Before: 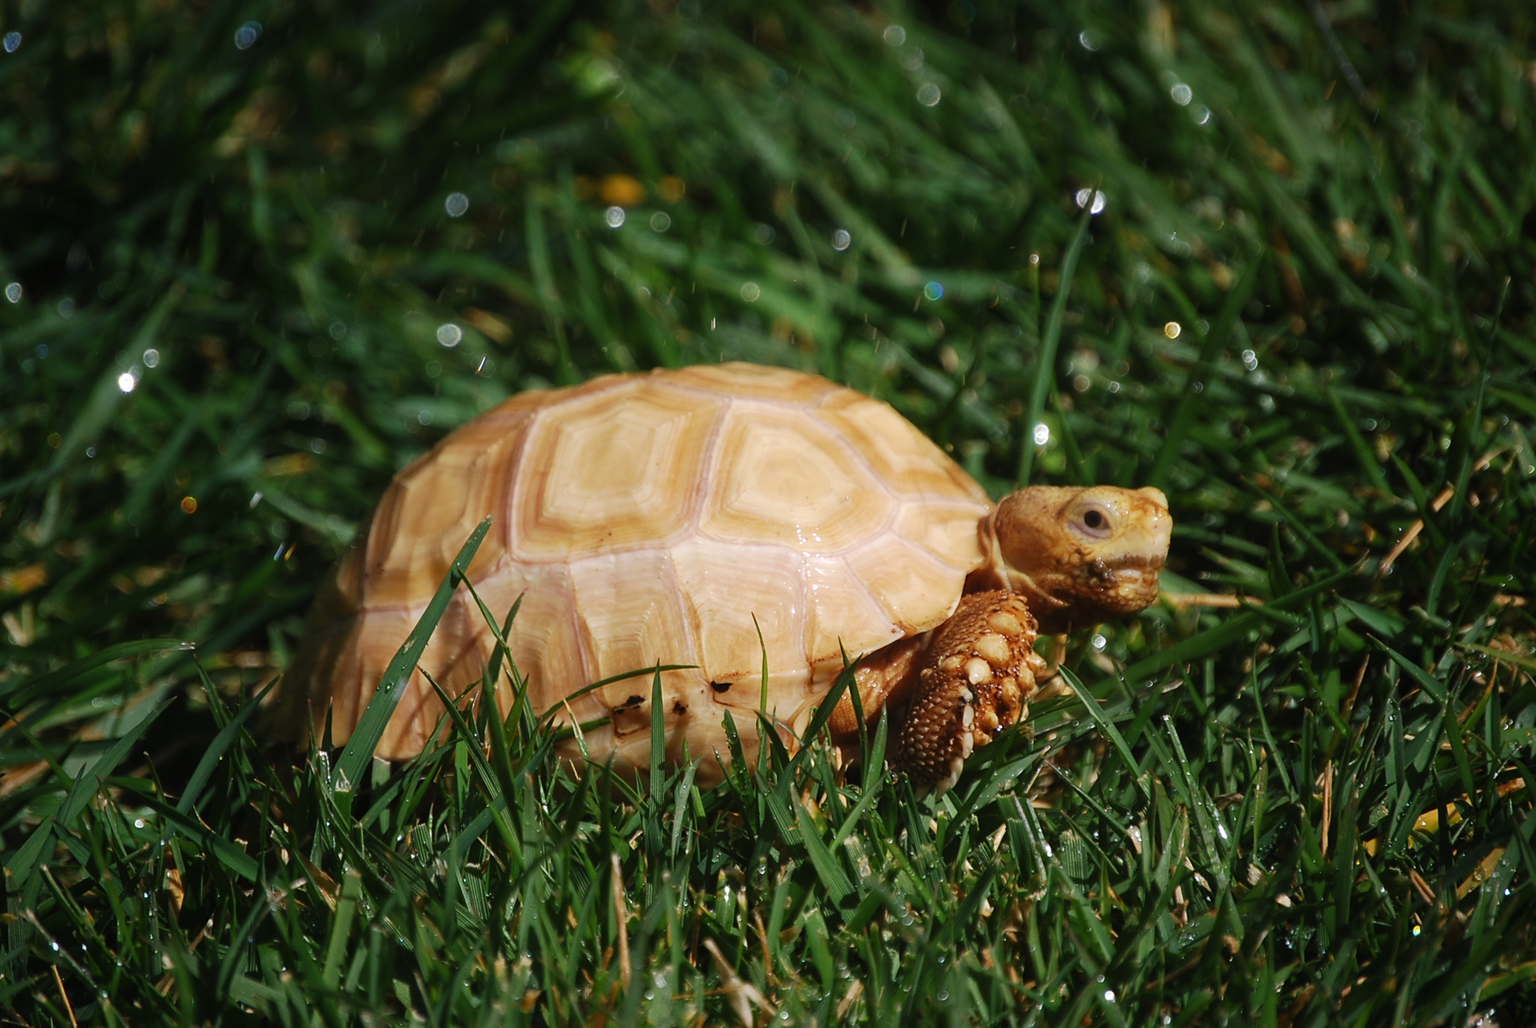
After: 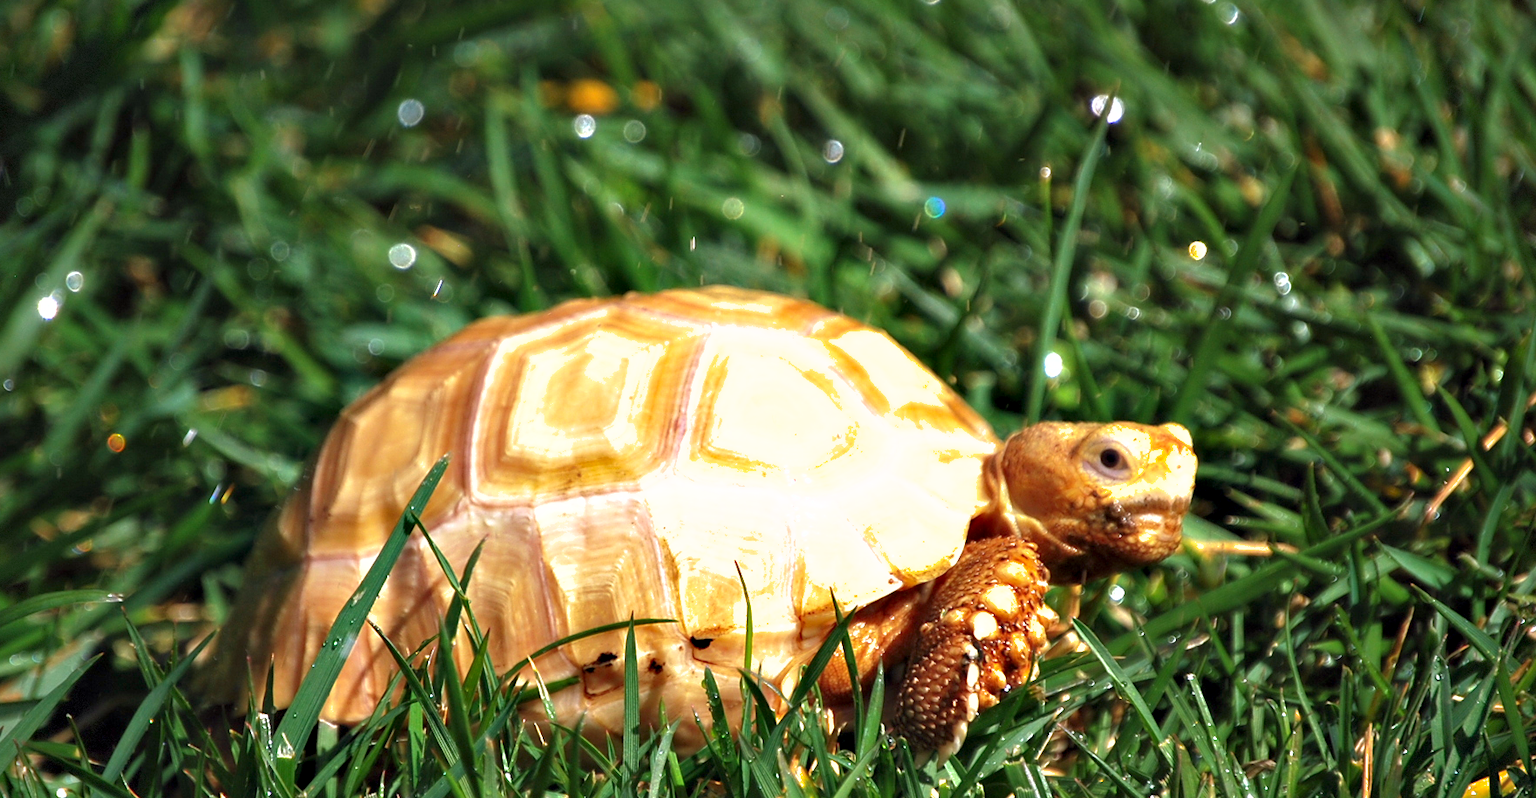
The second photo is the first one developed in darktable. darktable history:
crop: left 5.46%, top 10.027%, right 3.533%, bottom 19.345%
contrast equalizer: y [[0.528, 0.548, 0.563, 0.562, 0.546, 0.526], [0.55 ×6], [0 ×6], [0 ×6], [0 ×6]]
shadows and highlights: shadows color adjustment 98%, highlights color adjustment 58.07%
exposure: black level correction 0, exposure 0.891 EV, compensate highlight preservation false
vignetting: fall-off start 100.54%, fall-off radius 71.04%, width/height ratio 1.178, dithering 8-bit output, unbound false
